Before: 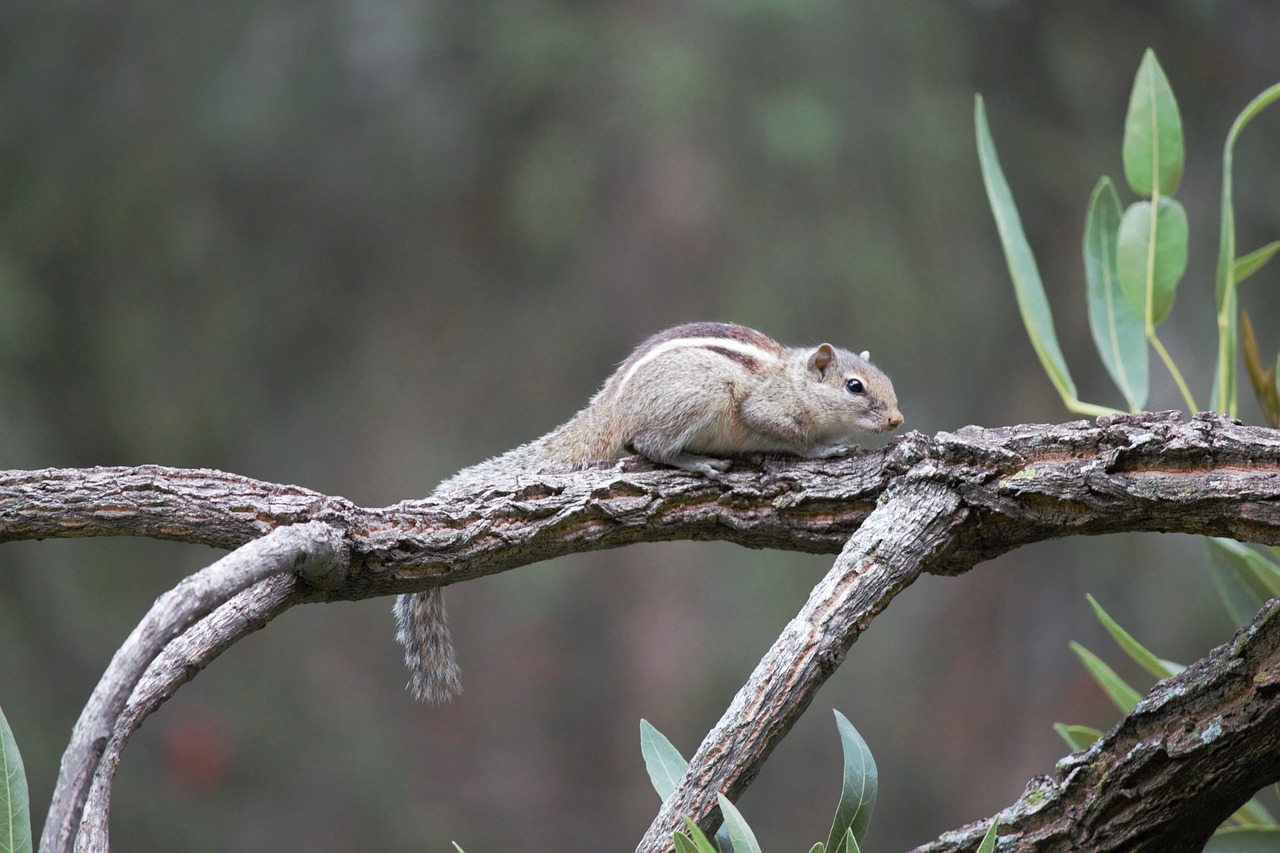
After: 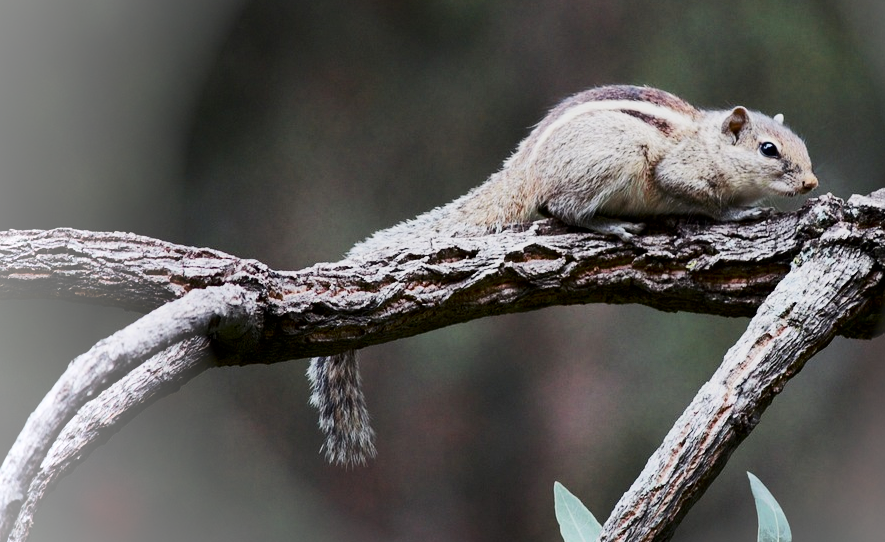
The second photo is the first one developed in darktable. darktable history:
filmic rgb: black relative exposure -7.65 EV, white relative exposure 4.56 EV, hardness 3.61, contrast 0.989
vignetting: fall-off radius 61.13%, brightness 0.304, saturation 0, center (0.217, -0.228)
crop: left 6.737%, top 27.899%, right 24.109%, bottom 8.453%
contrast brightness saturation: contrast 0.323, brightness -0.084, saturation 0.169
